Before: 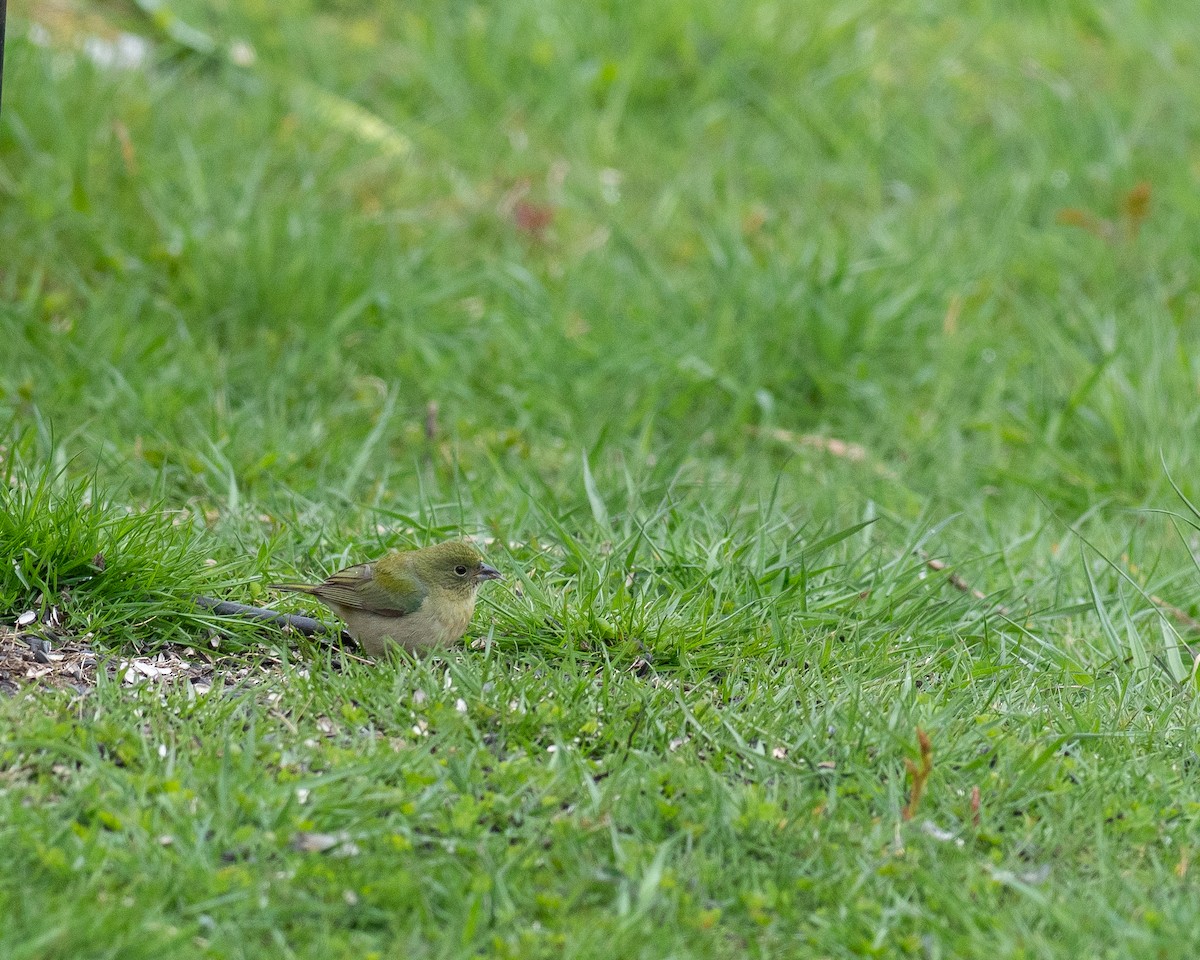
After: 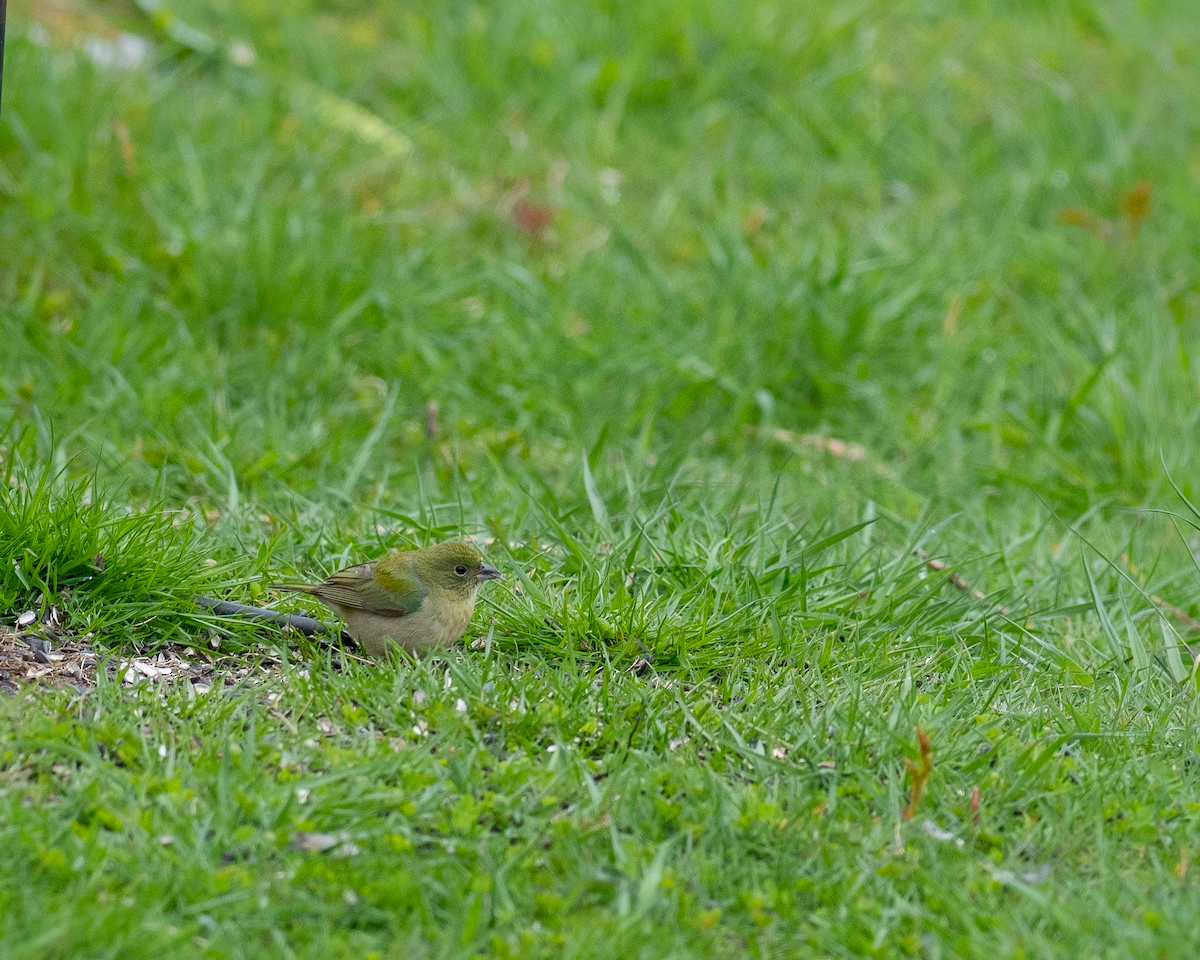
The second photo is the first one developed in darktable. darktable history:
color balance rgb: shadows lift › chroma 0.924%, shadows lift › hue 112.29°, power › hue 170.43°, global offset › luminance -0.309%, global offset › hue 259.85°, linear chroma grading › shadows 15.583%, perceptual saturation grading › global saturation 0.653%, global vibrance 15.442%
shadows and highlights: shadows 39.27, highlights -59.77
